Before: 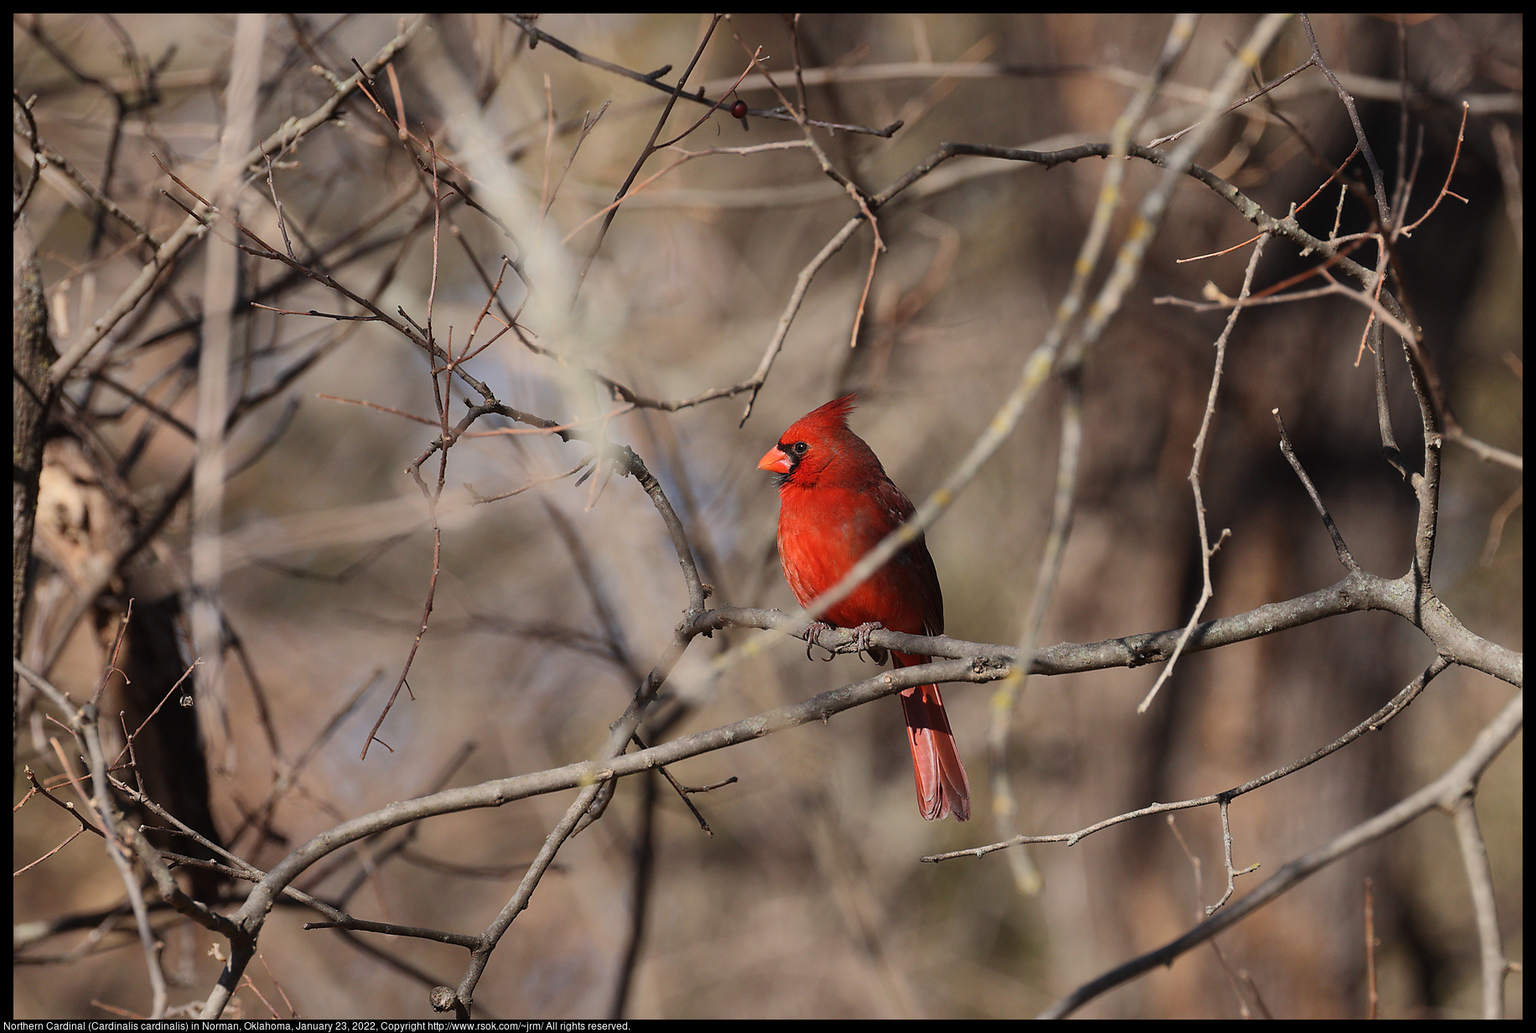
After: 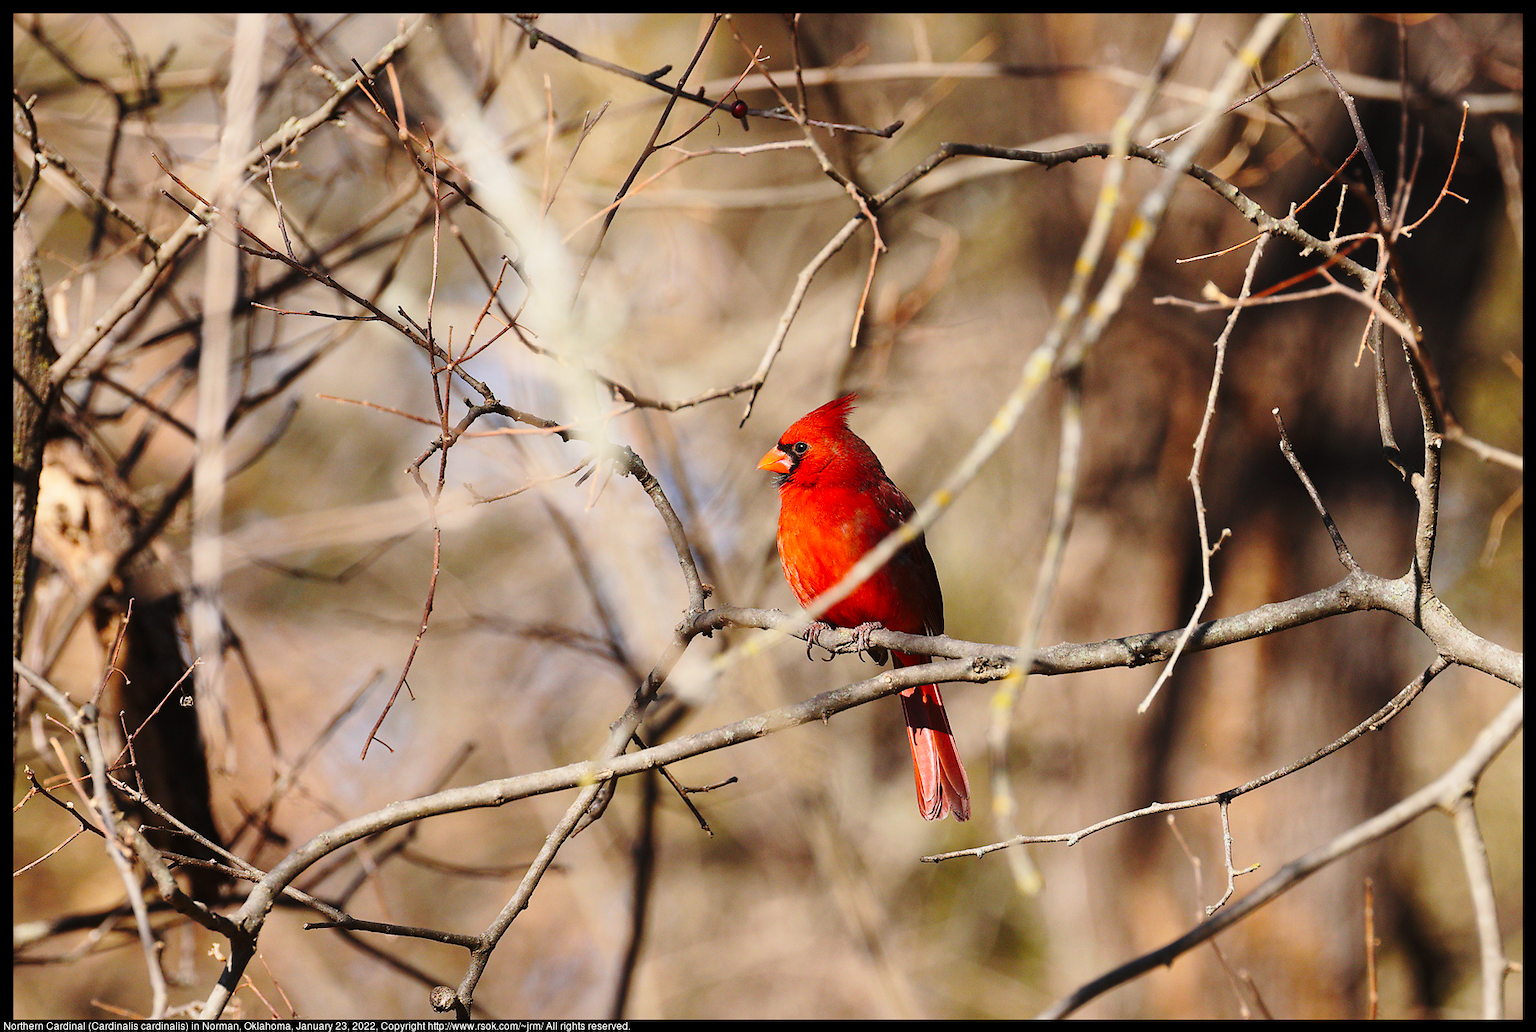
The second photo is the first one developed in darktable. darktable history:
base curve: curves: ch0 [(0, 0) (0.028, 0.03) (0.121, 0.232) (0.46, 0.748) (0.859, 0.968) (1, 1)], preserve colors none
color balance rgb: shadows lift › chroma 0.883%, shadows lift › hue 110.94°, power › chroma 0.238%, power › hue 63.29°, perceptual saturation grading › global saturation 14.752%, global vibrance 20%
